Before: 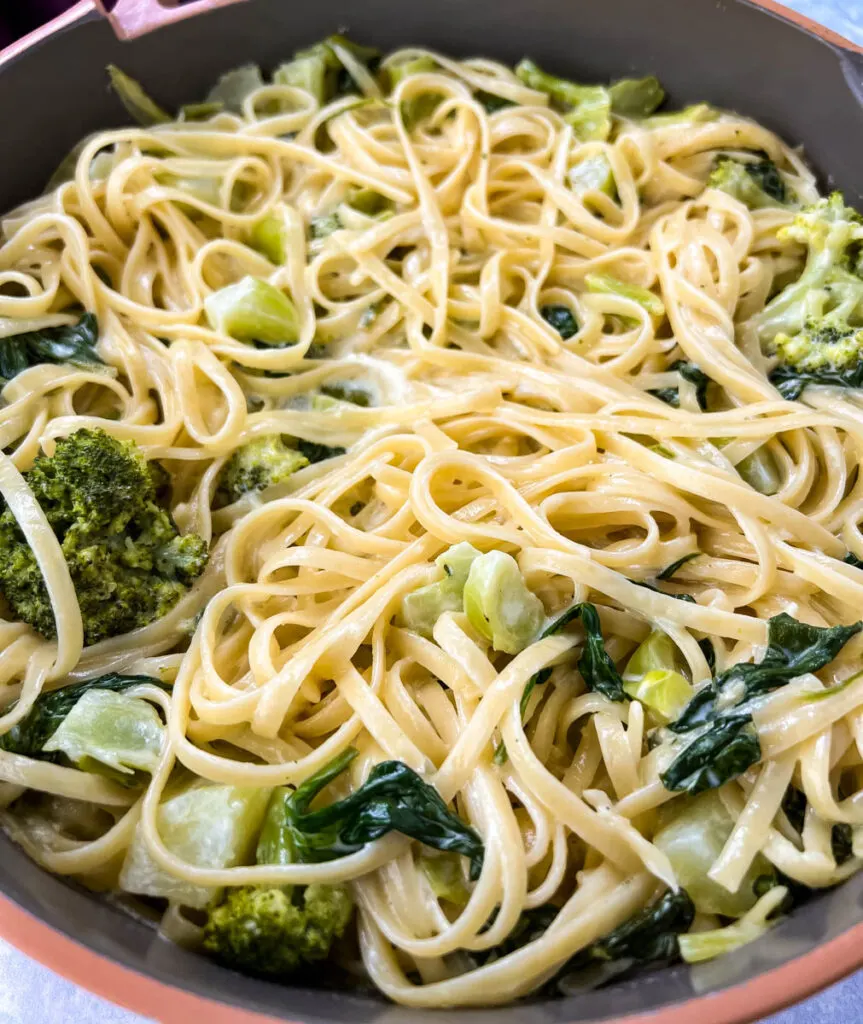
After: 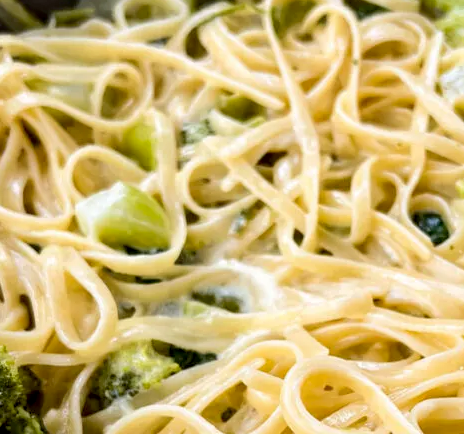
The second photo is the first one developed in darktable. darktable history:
crop: left 15.034%, top 9.257%, right 31.169%, bottom 48.309%
exposure: black level correction 0.006, compensate exposure bias true, compensate highlight preservation false
